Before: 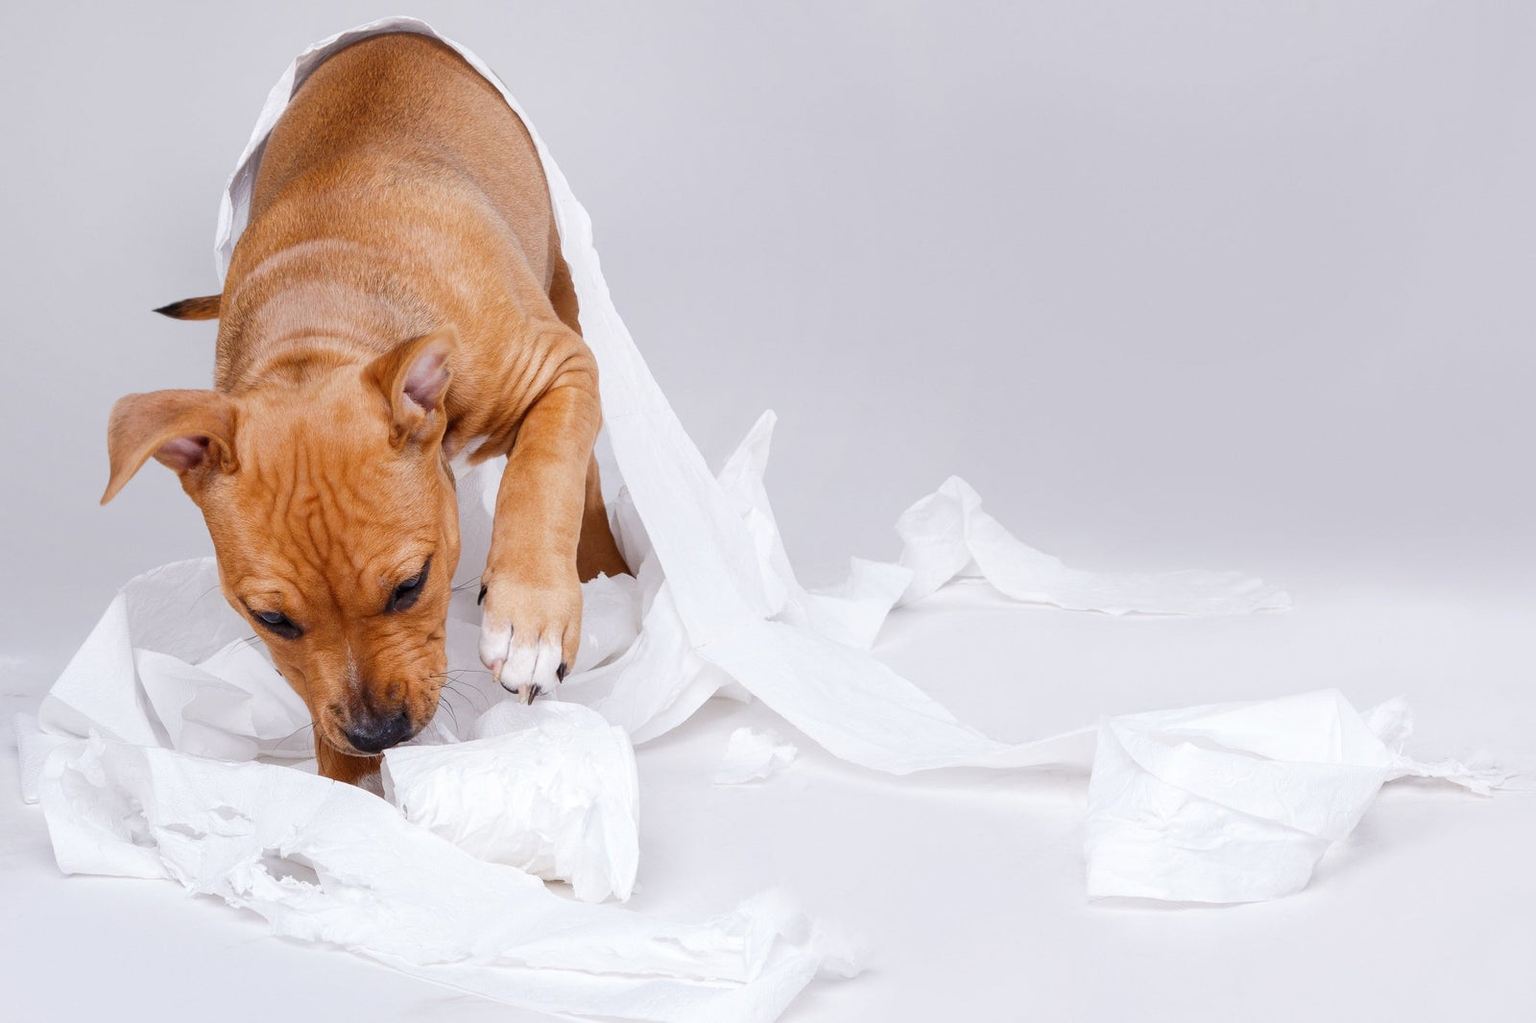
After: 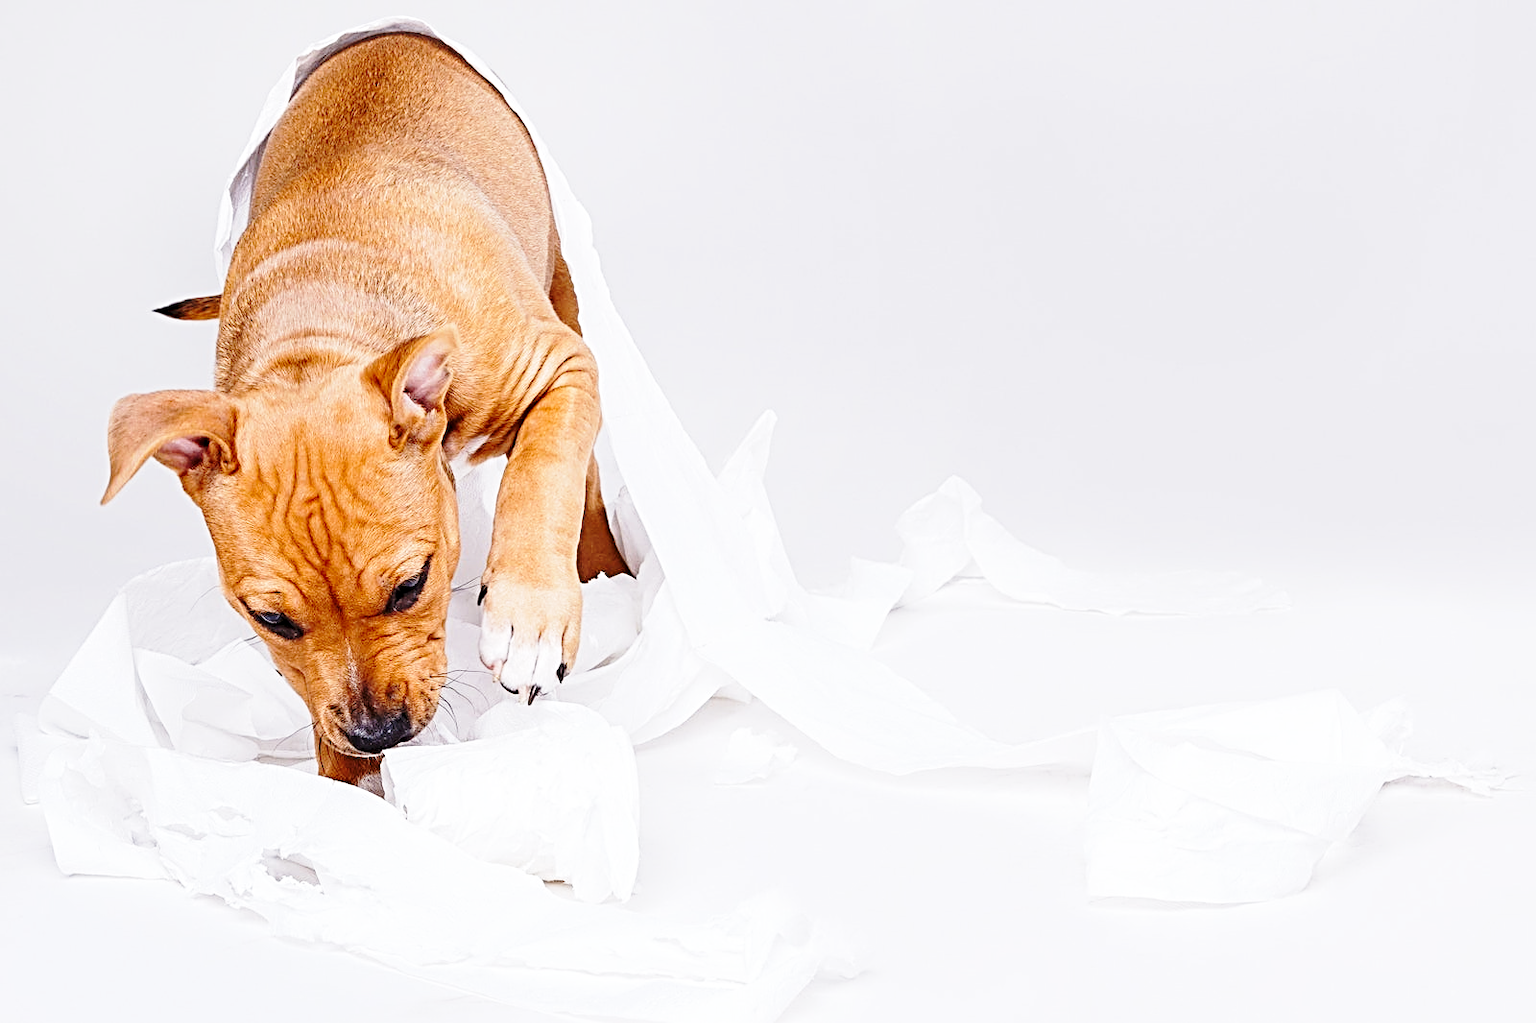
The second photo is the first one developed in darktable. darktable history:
sharpen: radius 3.69, amount 0.928
base curve: curves: ch0 [(0, 0) (0.028, 0.03) (0.121, 0.232) (0.46, 0.748) (0.859, 0.968) (1, 1)], preserve colors none
